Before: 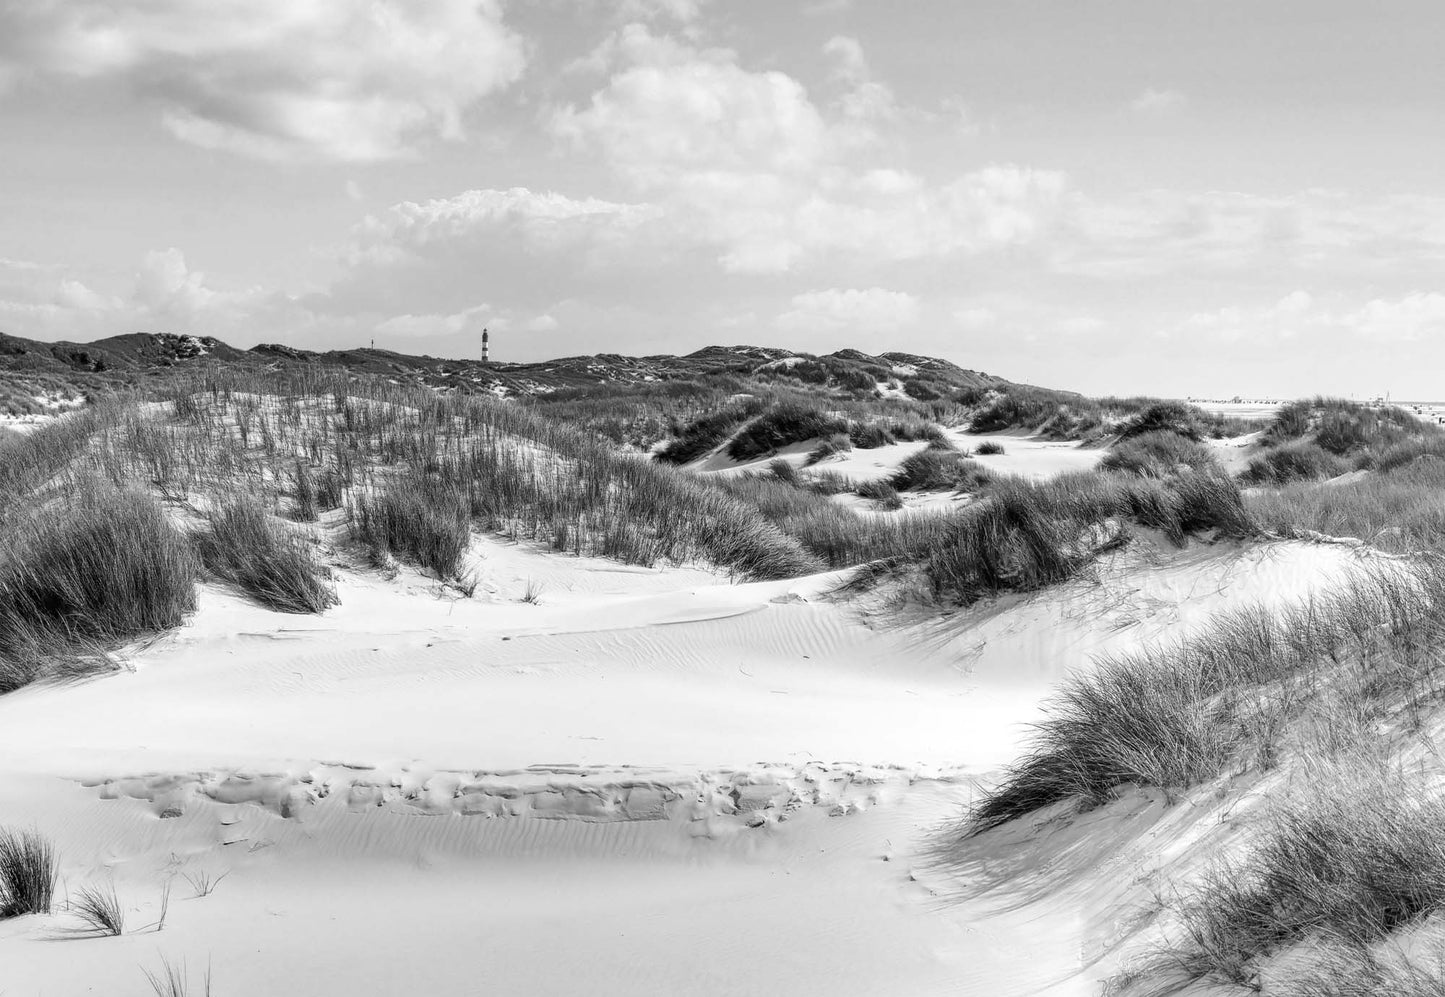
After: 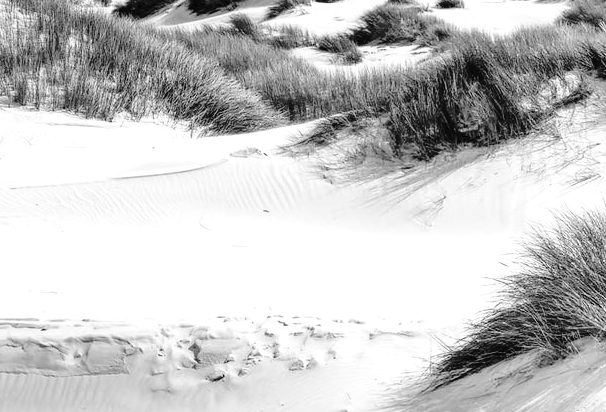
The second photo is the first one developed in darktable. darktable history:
crop: left 37.419%, top 44.831%, right 20.579%, bottom 13.801%
color calibration: output gray [0.28, 0.41, 0.31, 0], illuminant custom, x 0.432, y 0.394, temperature 3084.91 K
exposure: exposure 0.129 EV, compensate exposure bias true, compensate highlight preservation false
color zones: curves: ch0 [(0, 0.5) (0.125, 0.4) (0.25, 0.5) (0.375, 0.4) (0.5, 0.4) (0.625, 0.35) (0.75, 0.35) (0.875, 0.5)]; ch1 [(0, 0.35) (0.125, 0.45) (0.25, 0.35) (0.375, 0.35) (0.5, 0.35) (0.625, 0.35) (0.75, 0.45) (0.875, 0.35)]; ch2 [(0, 0.6) (0.125, 0.5) (0.25, 0.5) (0.375, 0.6) (0.5, 0.6) (0.625, 0.5) (0.75, 0.5) (0.875, 0.5)]
tone curve: curves: ch0 [(0, 0) (0.003, 0.025) (0.011, 0.027) (0.025, 0.032) (0.044, 0.037) (0.069, 0.044) (0.1, 0.054) (0.136, 0.084) (0.177, 0.128) (0.224, 0.196) (0.277, 0.281) (0.335, 0.376) (0.399, 0.461) (0.468, 0.534) (0.543, 0.613) (0.623, 0.692) (0.709, 0.77) (0.801, 0.849) (0.898, 0.934) (1, 1)]
